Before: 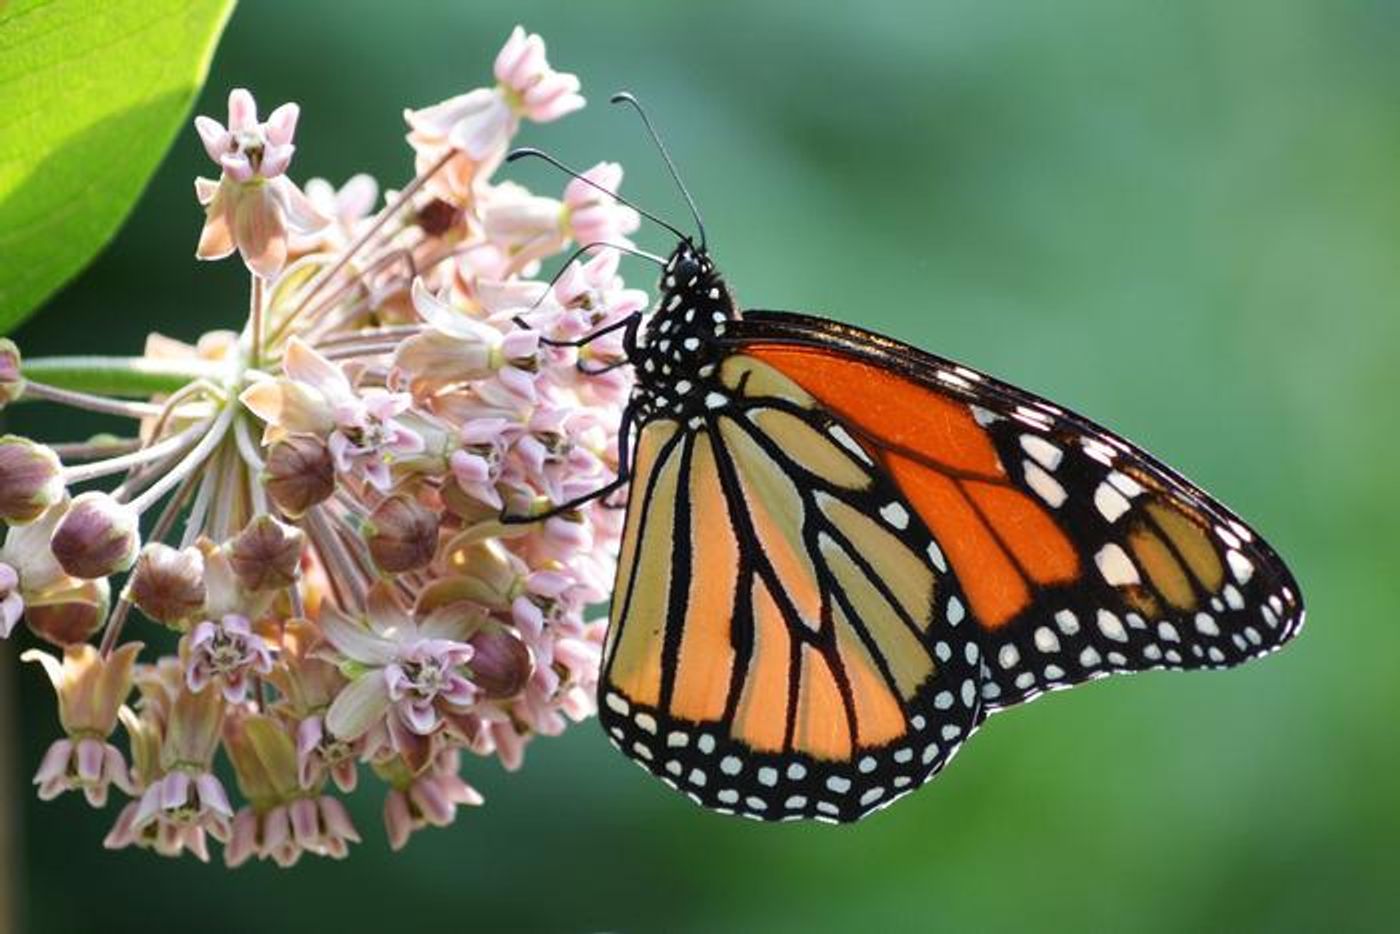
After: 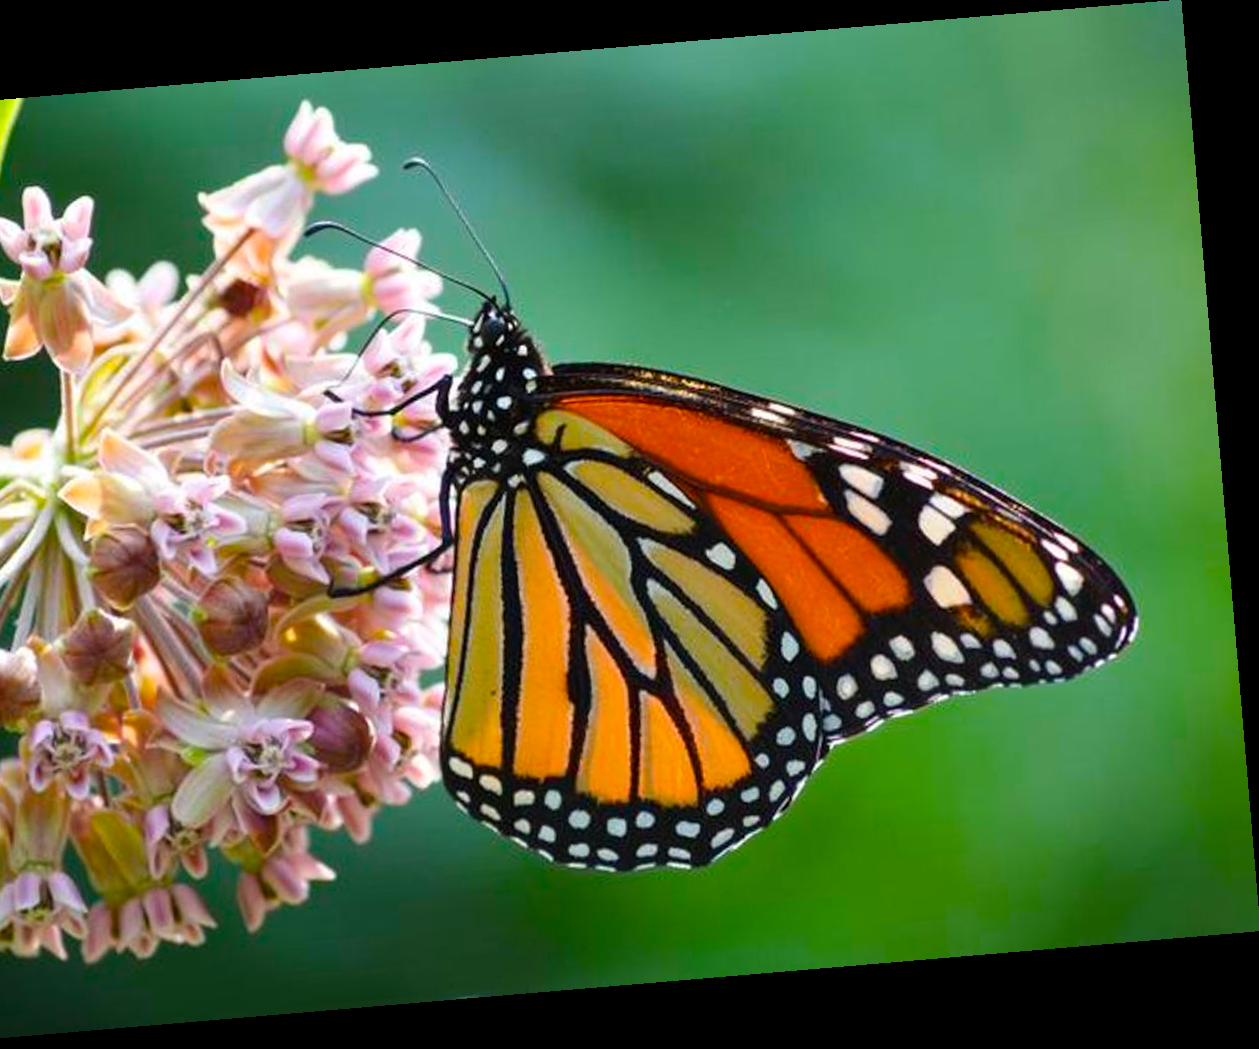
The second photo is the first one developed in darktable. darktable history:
rotate and perspective: rotation -4.86°, automatic cropping off
crop and rotate: left 14.584%
color balance rgb: linear chroma grading › global chroma 10%, perceptual saturation grading › global saturation 30%, global vibrance 10%
